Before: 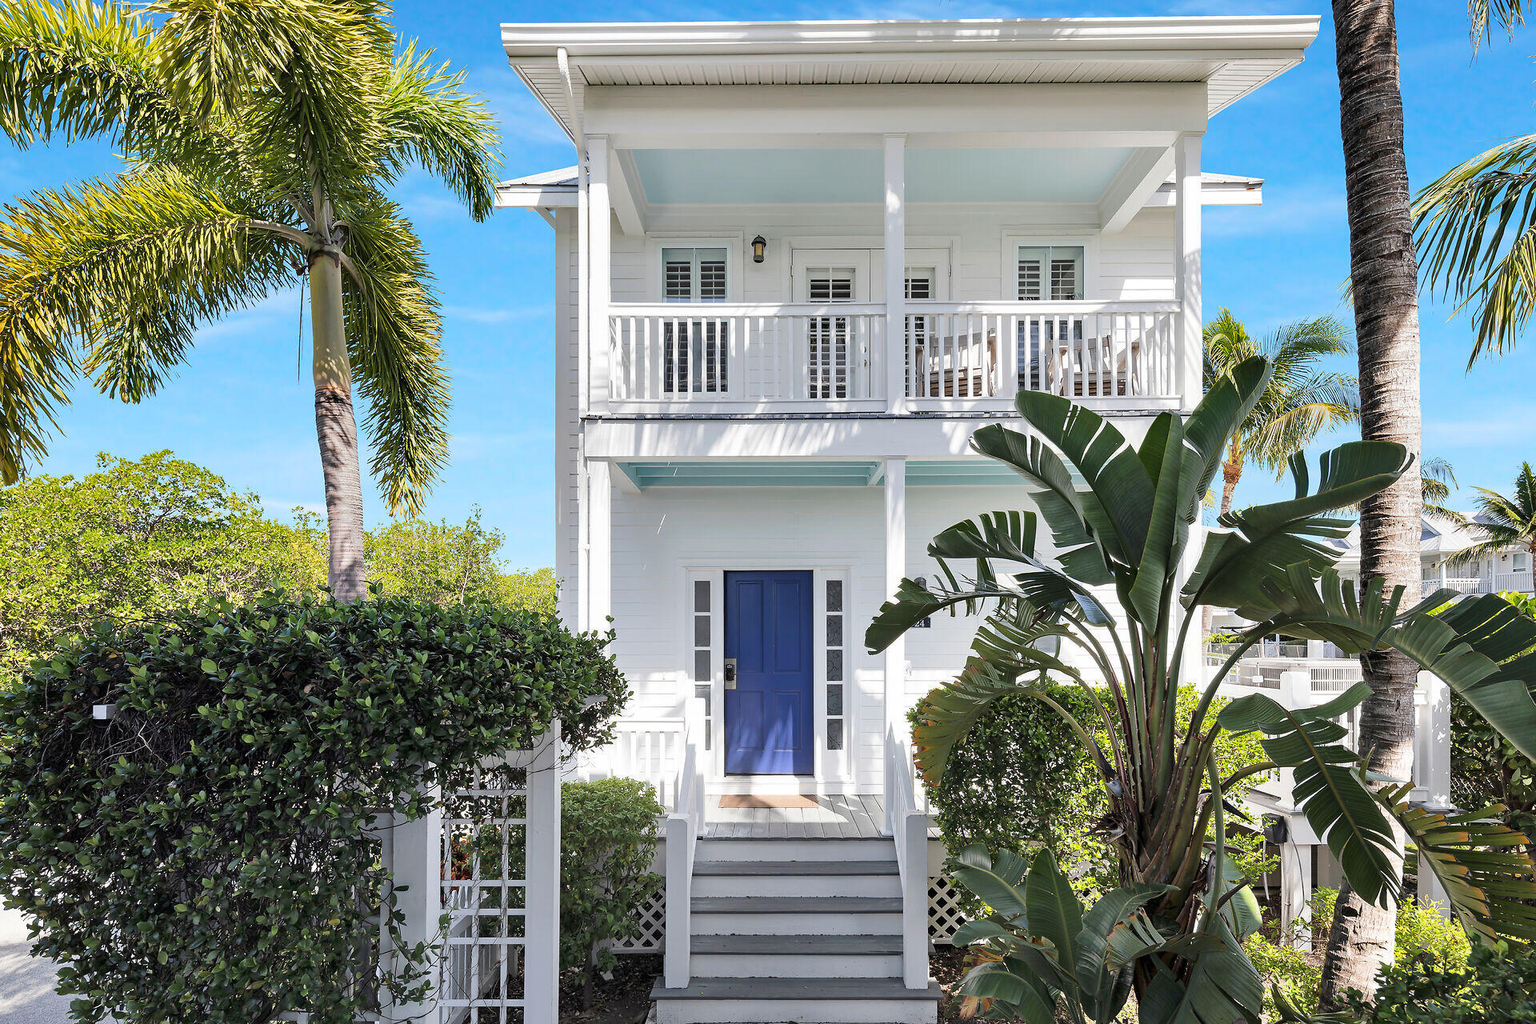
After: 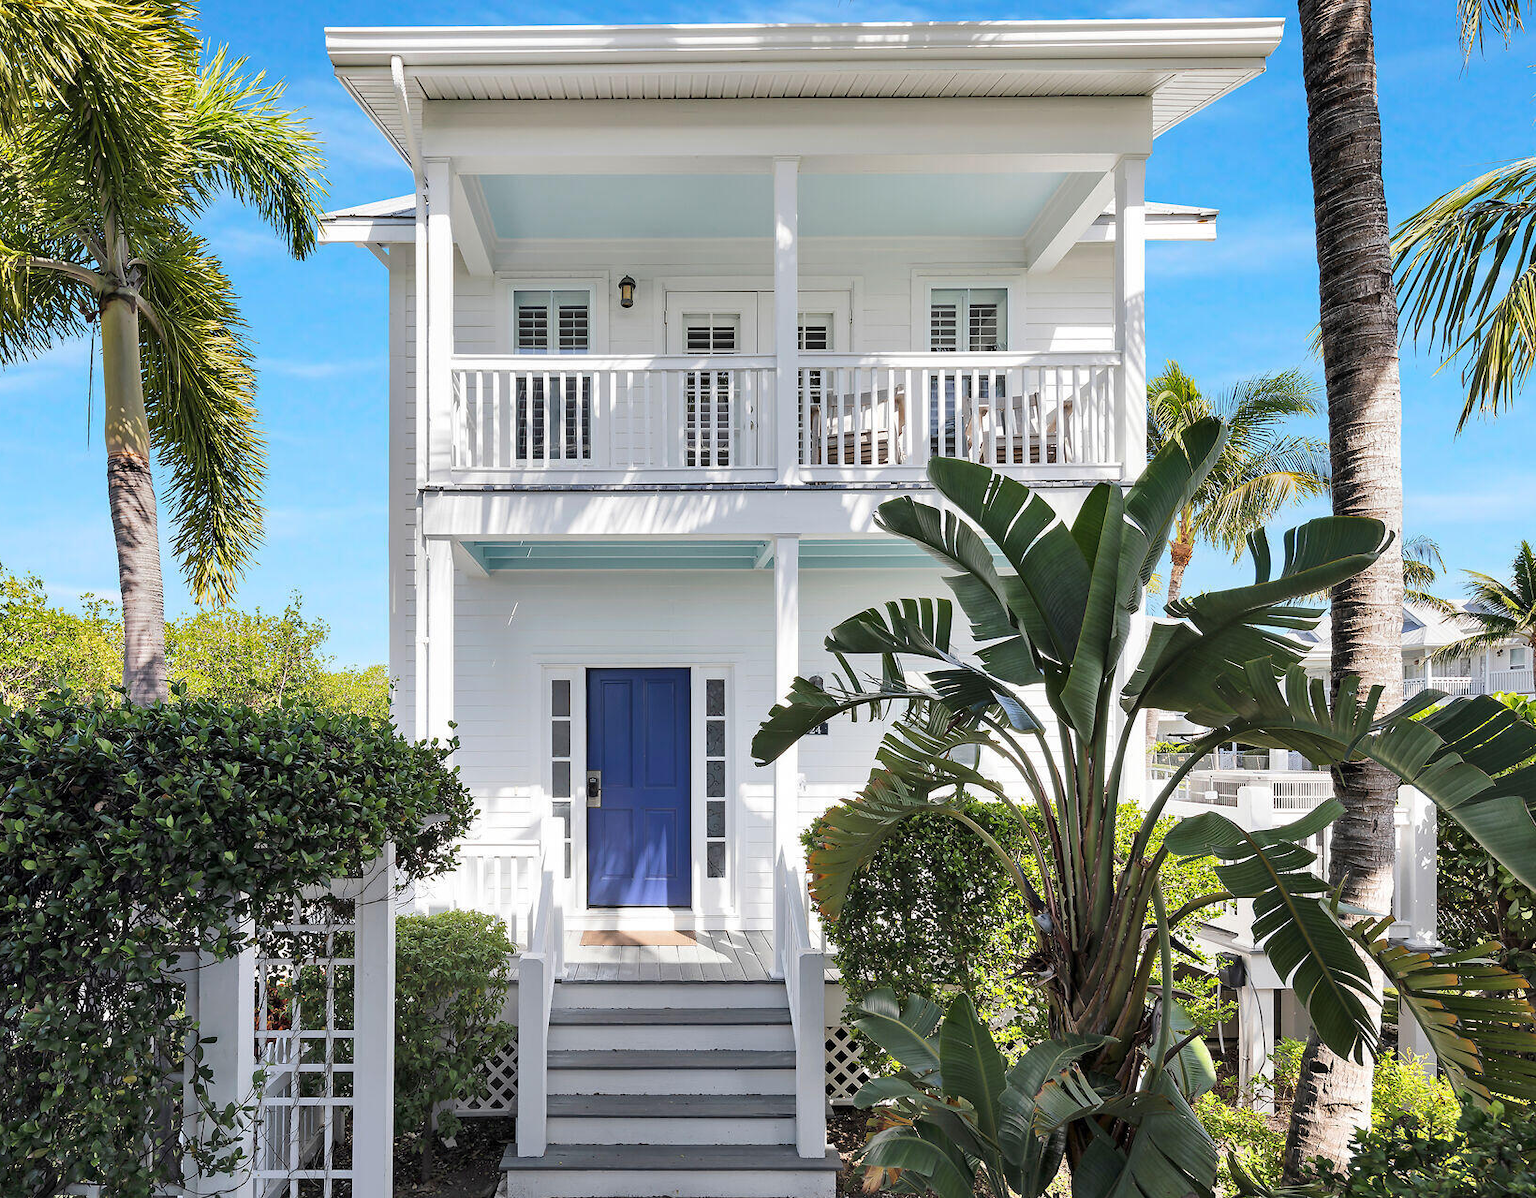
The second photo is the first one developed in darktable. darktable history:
crop and rotate: left 14.553%
